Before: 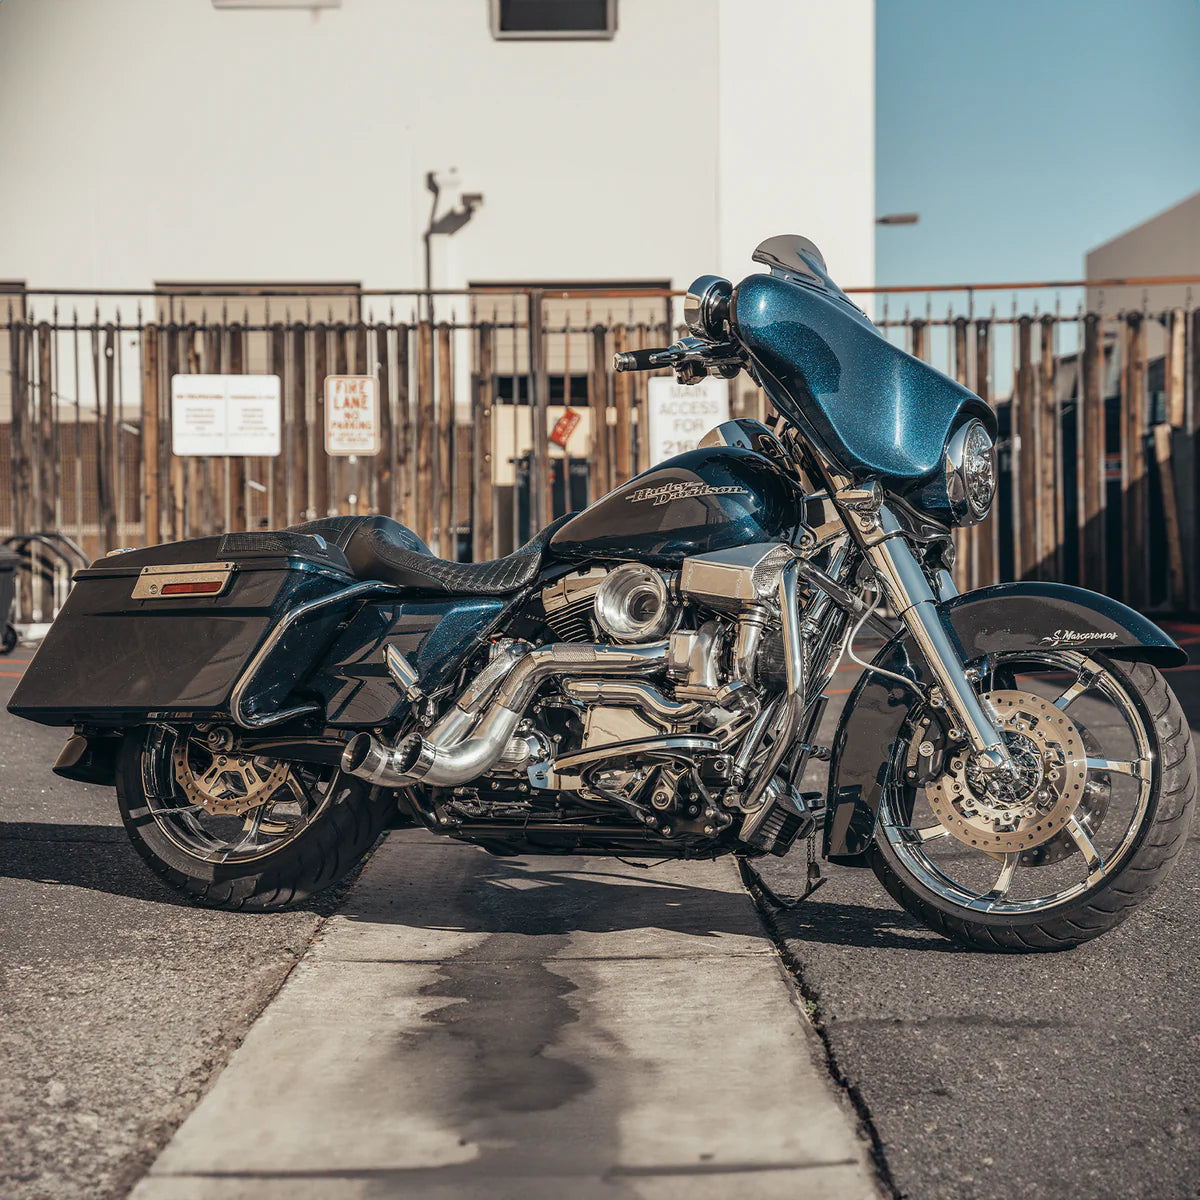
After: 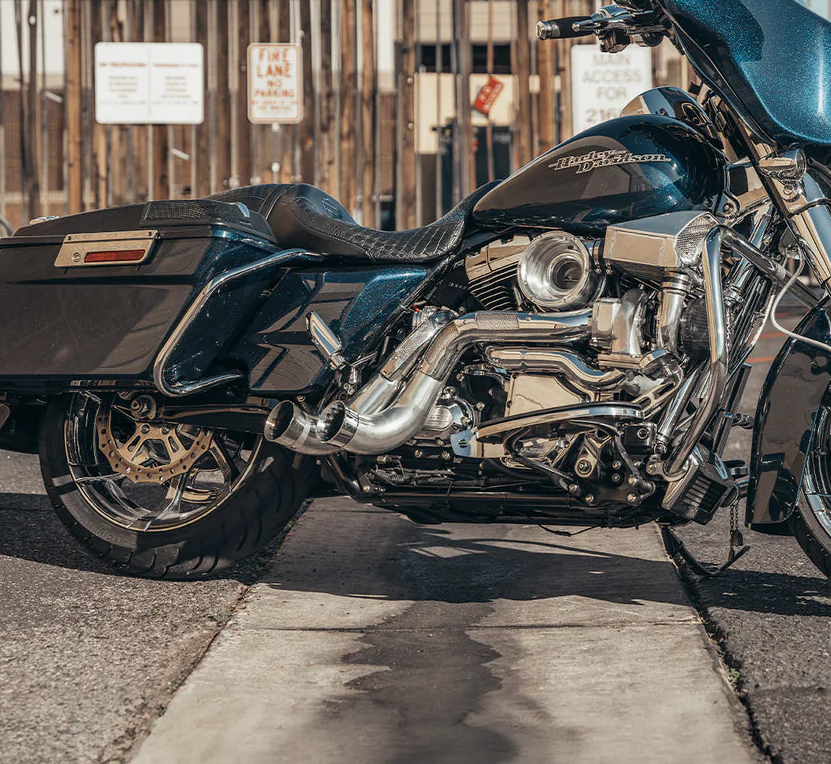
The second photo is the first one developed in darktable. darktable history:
color balance rgb: linear chroma grading › global chroma -0.67%, saturation formula JzAzBz (2021)
crop: left 6.488%, top 27.668%, right 24.183%, bottom 8.656%
